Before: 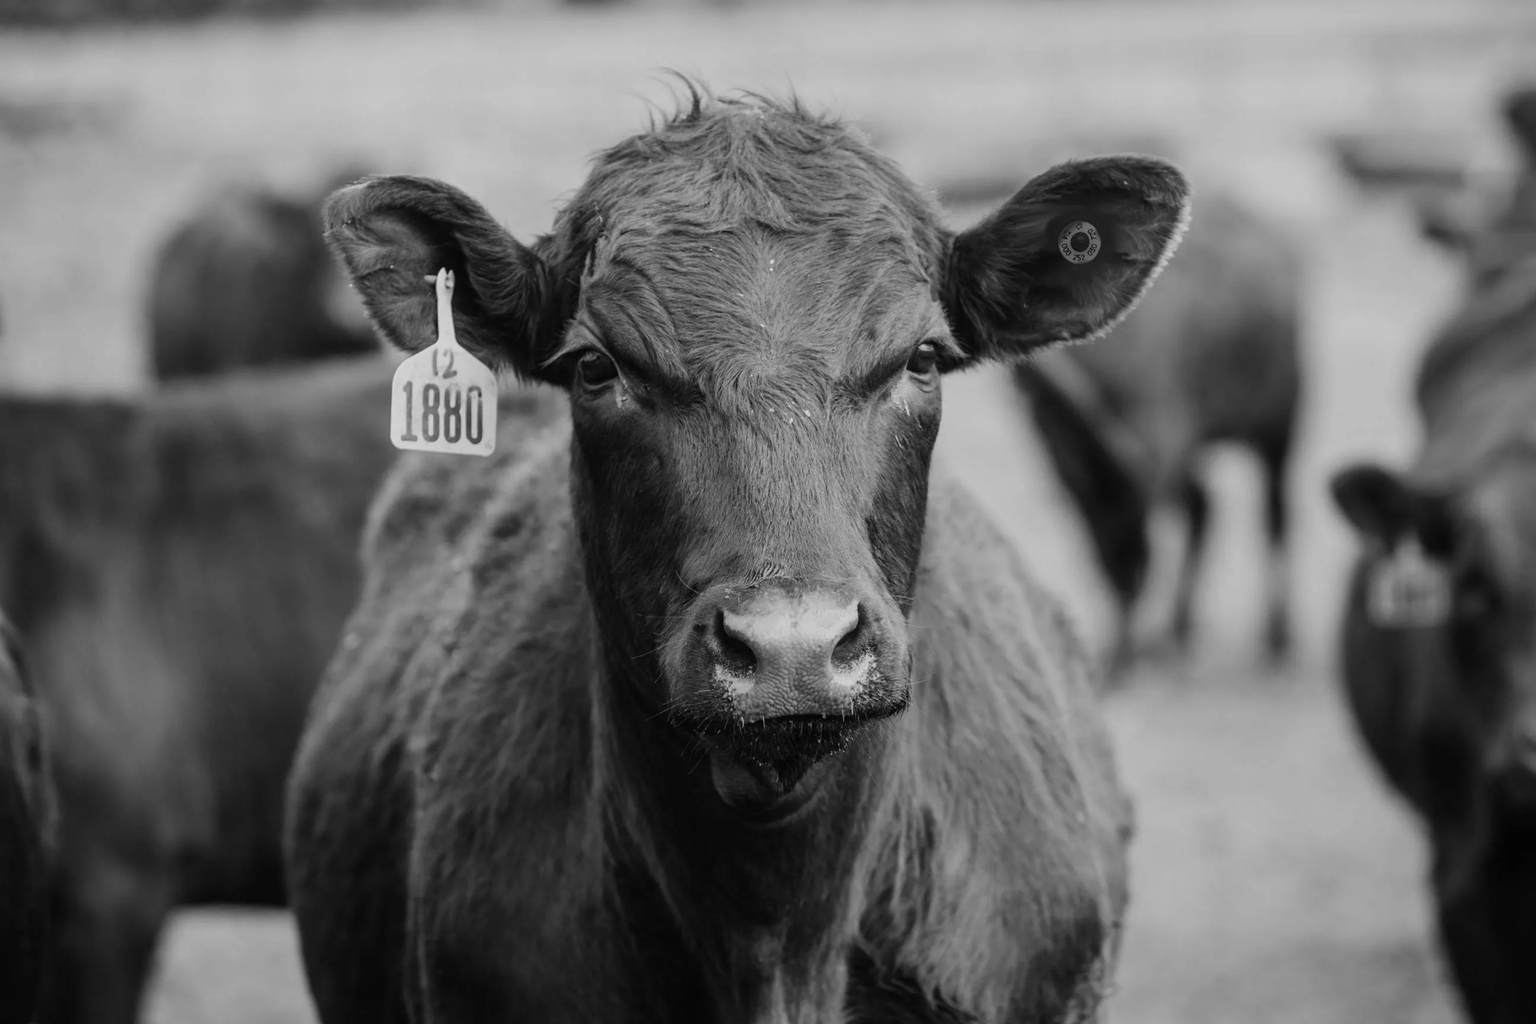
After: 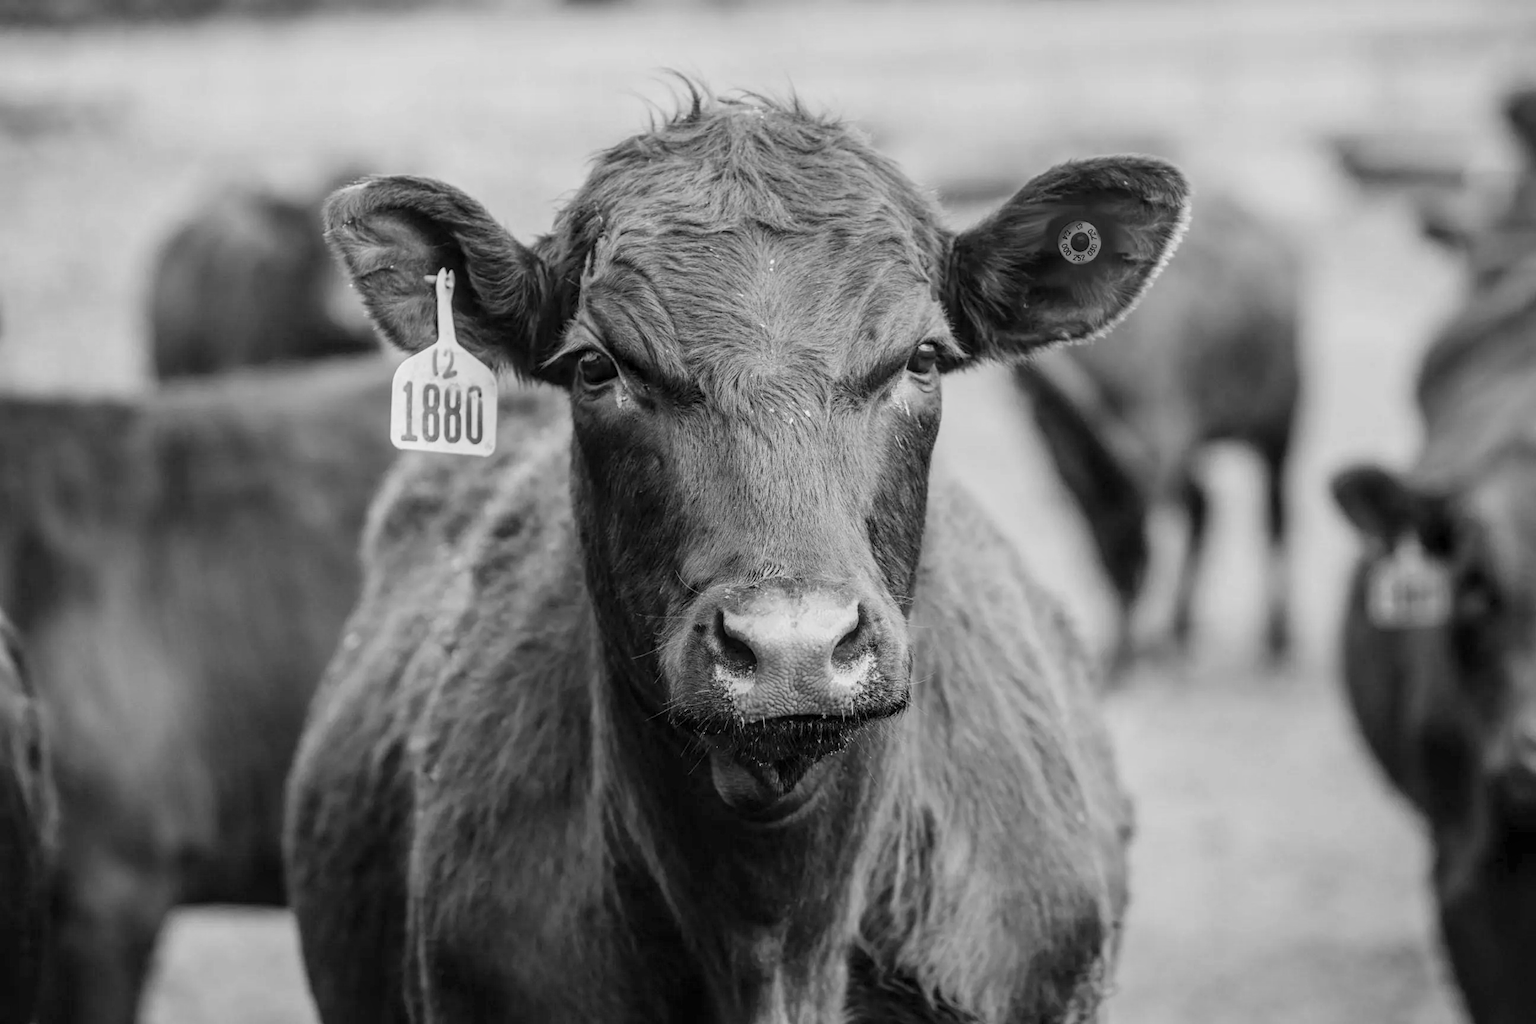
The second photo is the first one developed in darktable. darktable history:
local contrast: detail 130%
contrast brightness saturation: brightness 0.15
